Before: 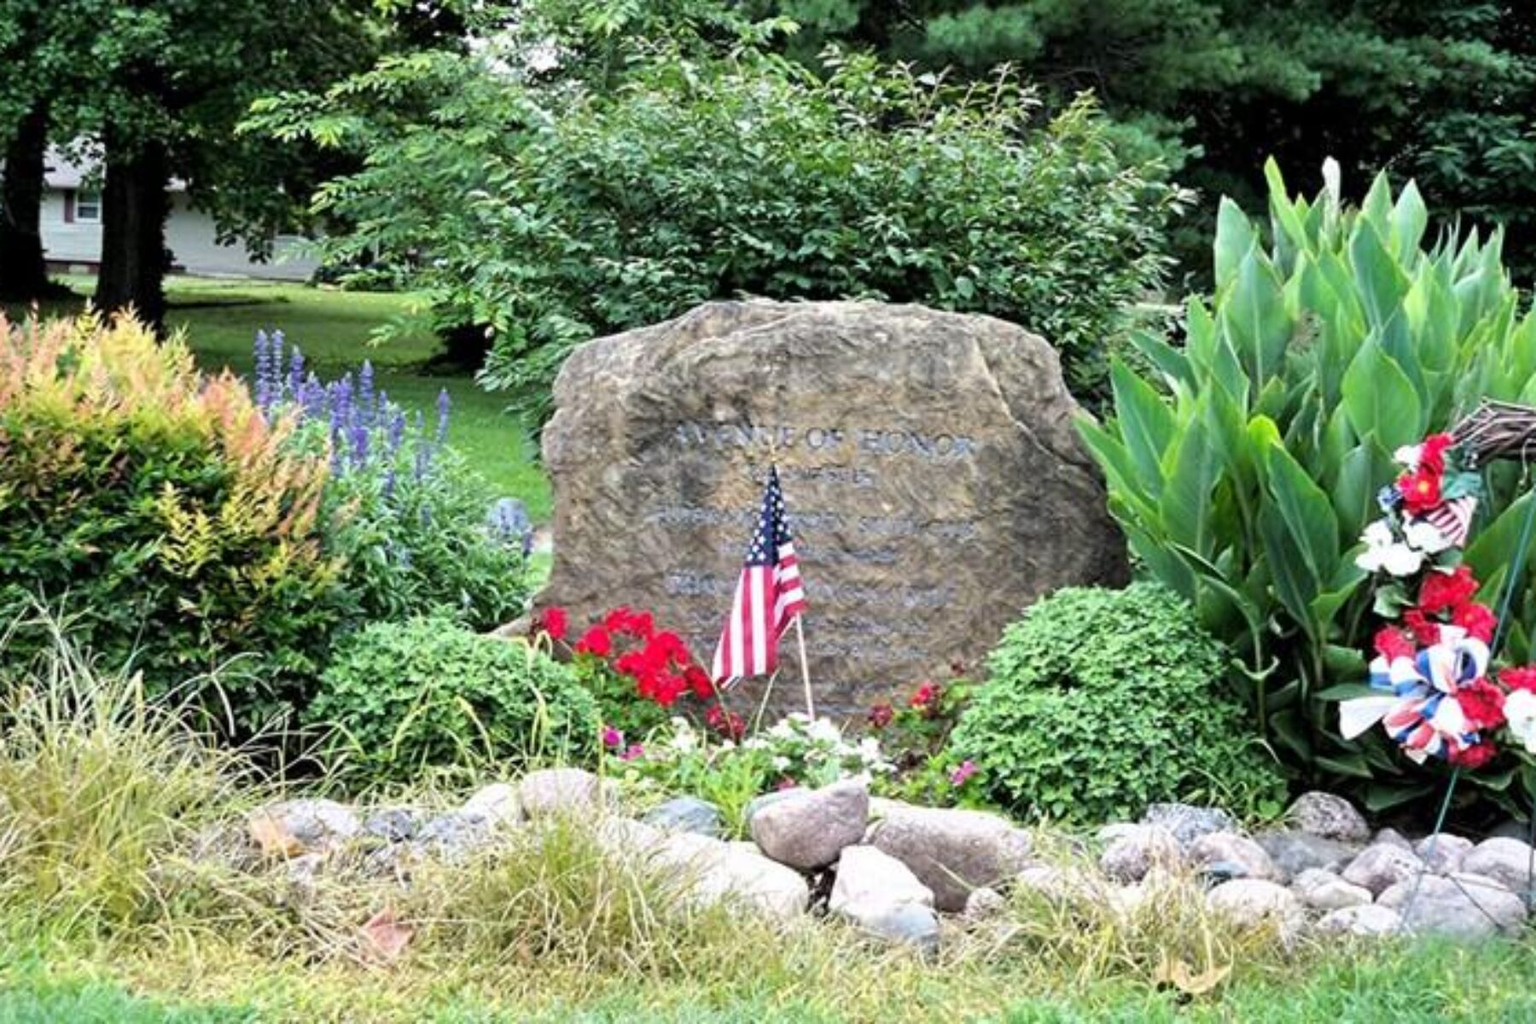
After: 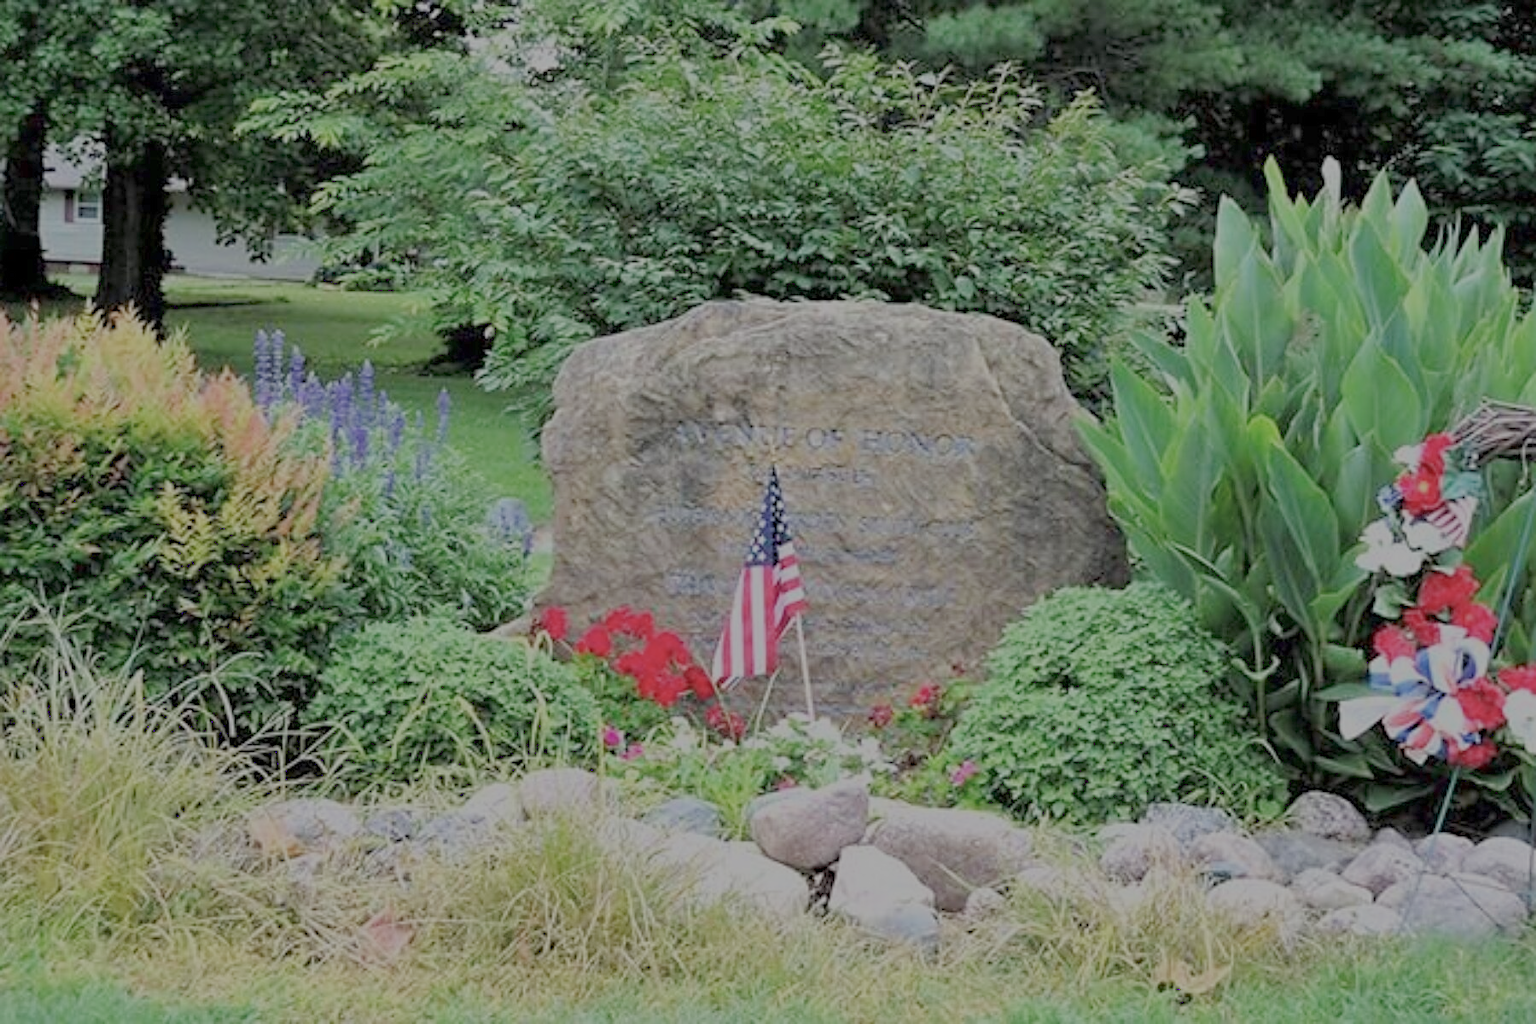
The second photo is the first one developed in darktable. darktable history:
sharpen: on, module defaults
filmic rgb: black relative exposure -15.87 EV, white relative exposure 7.98 EV, hardness 4.19, latitude 49.46%, contrast 0.506
